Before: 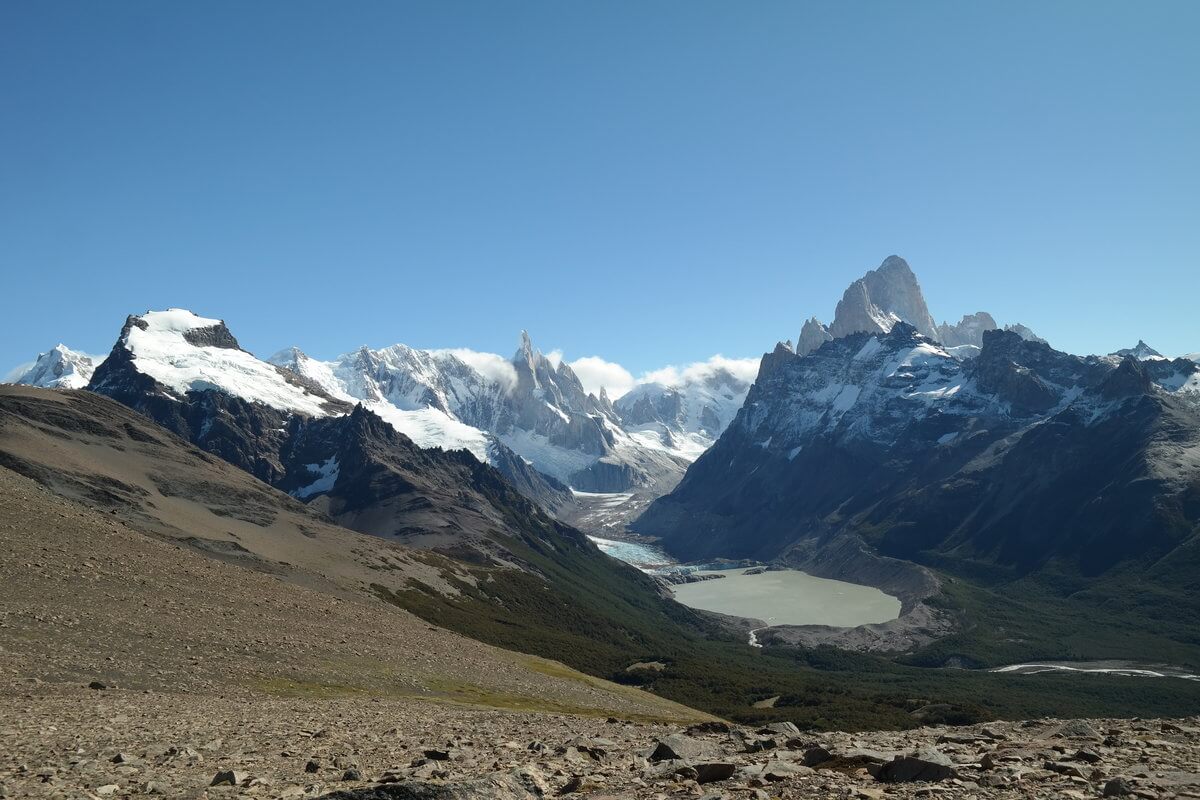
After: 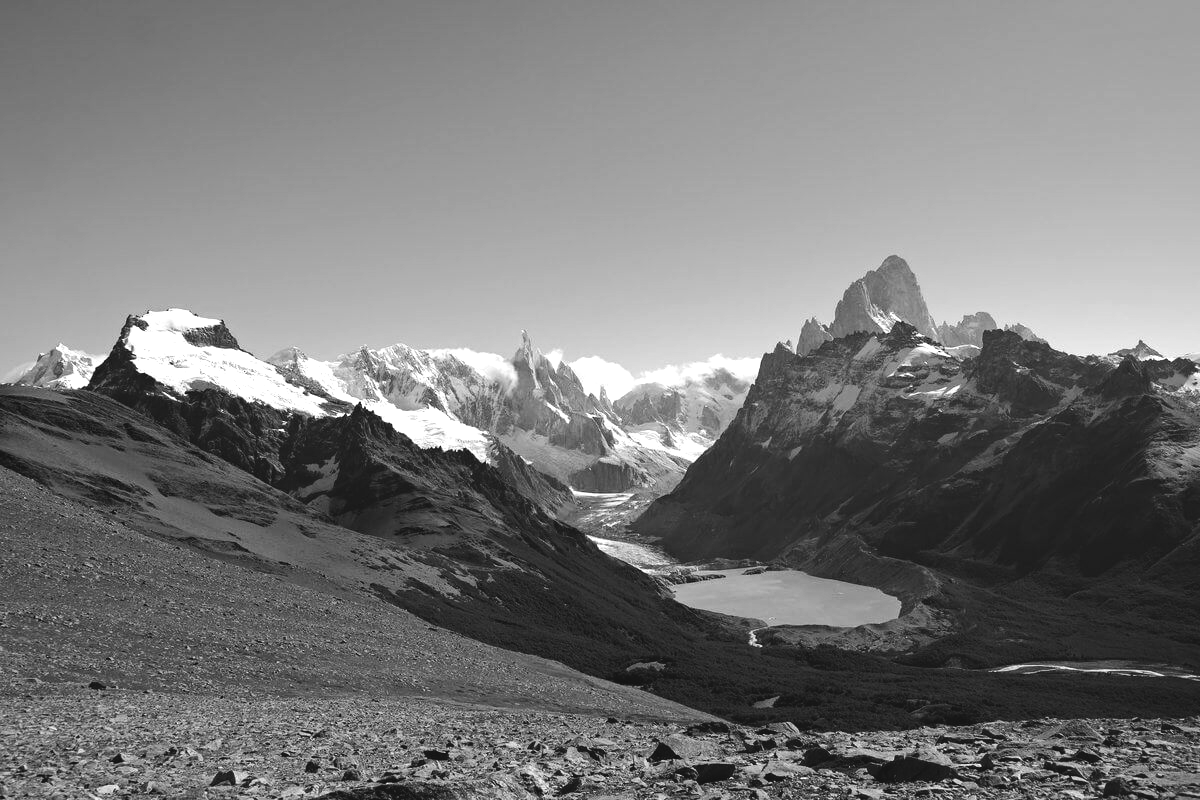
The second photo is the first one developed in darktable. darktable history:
monochrome: on, module defaults
tone equalizer: -8 EV -0.75 EV, -7 EV -0.7 EV, -6 EV -0.6 EV, -5 EV -0.4 EV, -3 EV 0.4 EV, -2 EV 0.6 EV, -1 EV 0.7 EV, +0 EV 0.75 EV, edges refinement/feathering 500, mask exposure compensation -1.57 EV, preserve details no
contrast brightness saturation: contrast -0.11
haze removal: strength 0.29, distance 0.25, compatibility mode true, adaptive false
